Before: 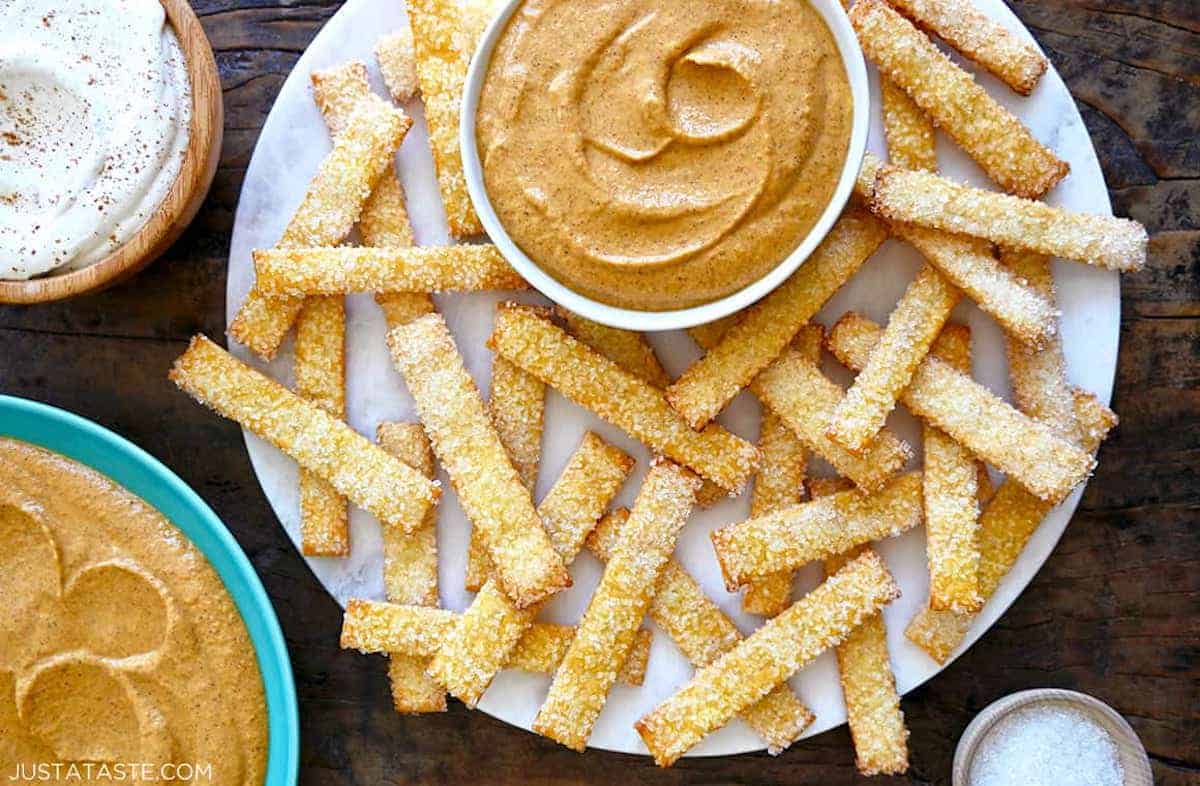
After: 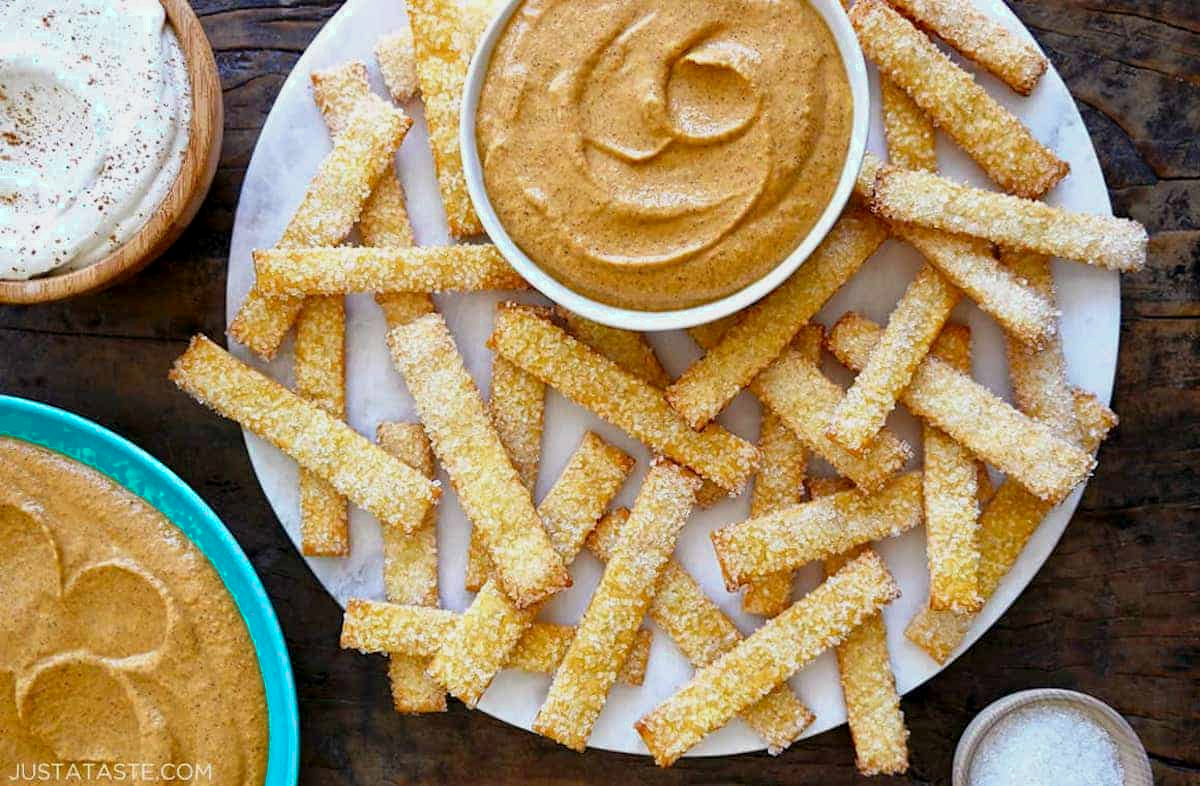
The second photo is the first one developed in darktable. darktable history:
color zones: curves: ch0 [(0.25, 0.5) (0.423, 0.5) (0.443, 0.5) (0.521, 0.756) (0.568, 0.5) (0.576, 0.5) (0.75, 0.5)]; ch1 [(0.25, 0.5) (0.423, 0.5) (0.443, 0.5) (0.539, 0.873) (0.624, 0.565) (0.631, 0.5) (0.75, 0.5)]
exposure: black level correction 0.001, exposure -0.204 EV, compensate highlight preservation false
